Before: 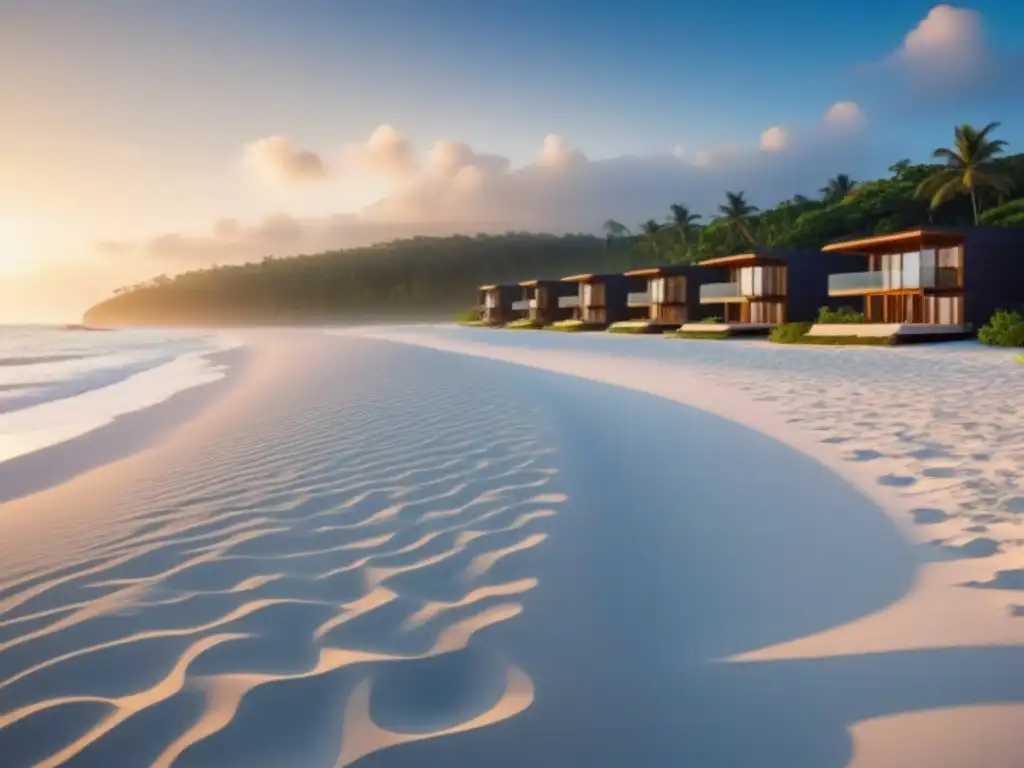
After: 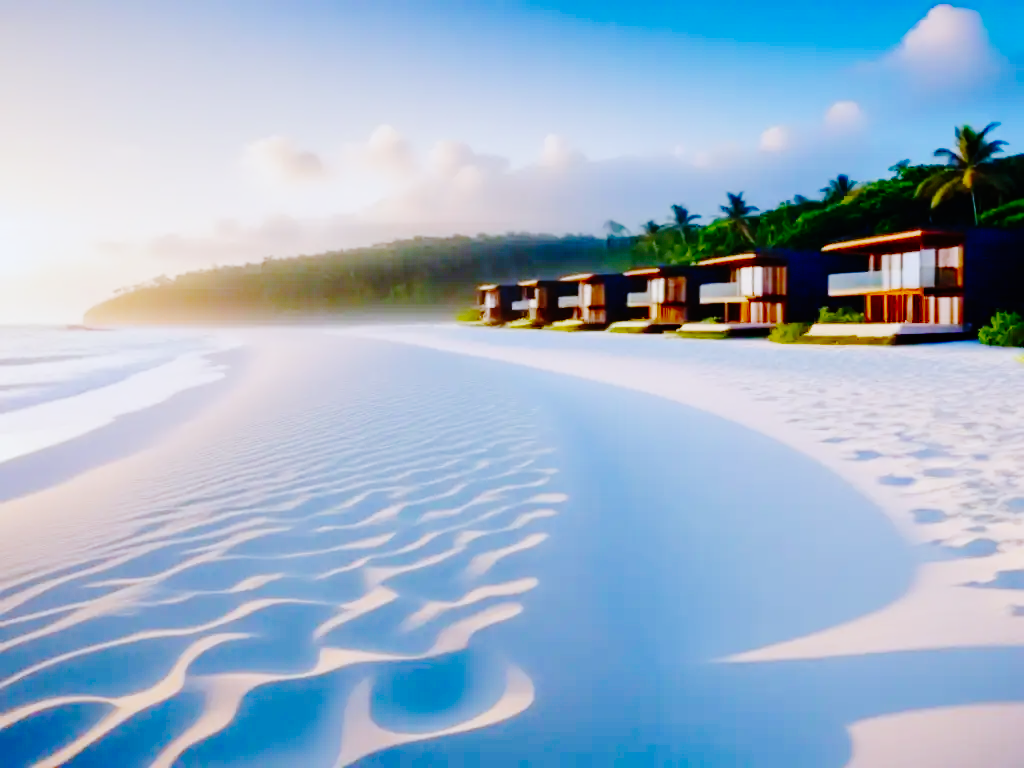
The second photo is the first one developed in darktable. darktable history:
color balance rgb: shadows lift › chroma 1%, shadows lift › hue 113°, highlights gain › chroma 0.2%, highlights gain › hue 333°, perceptual saturation grading › global saturation 20%, perceptual saturation grading › highlights -25%, perceptual saturation grading › shadows 25%, contrast -10%
base curve: curves: ch0 [(0, 0) (0.036, 0.01) (0.123, 0.254) (0.258, 0.504) (0.507, 0.748) (1, 1)], preserve colors none
white balance: red 0.948, green 1.02, blue 1.176
